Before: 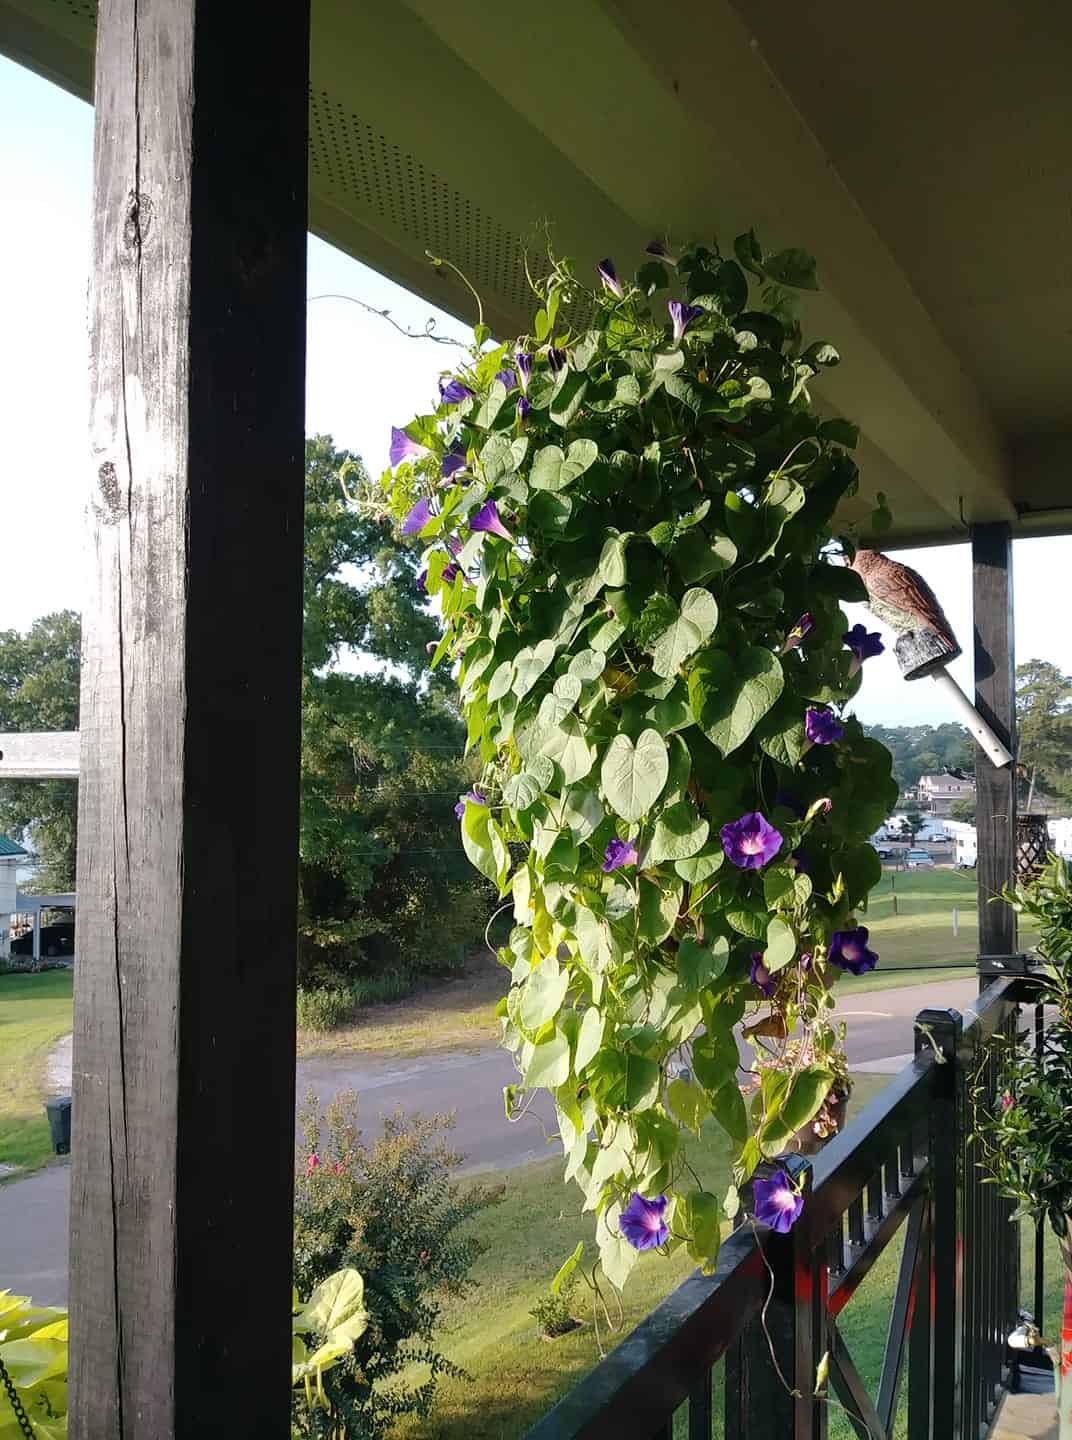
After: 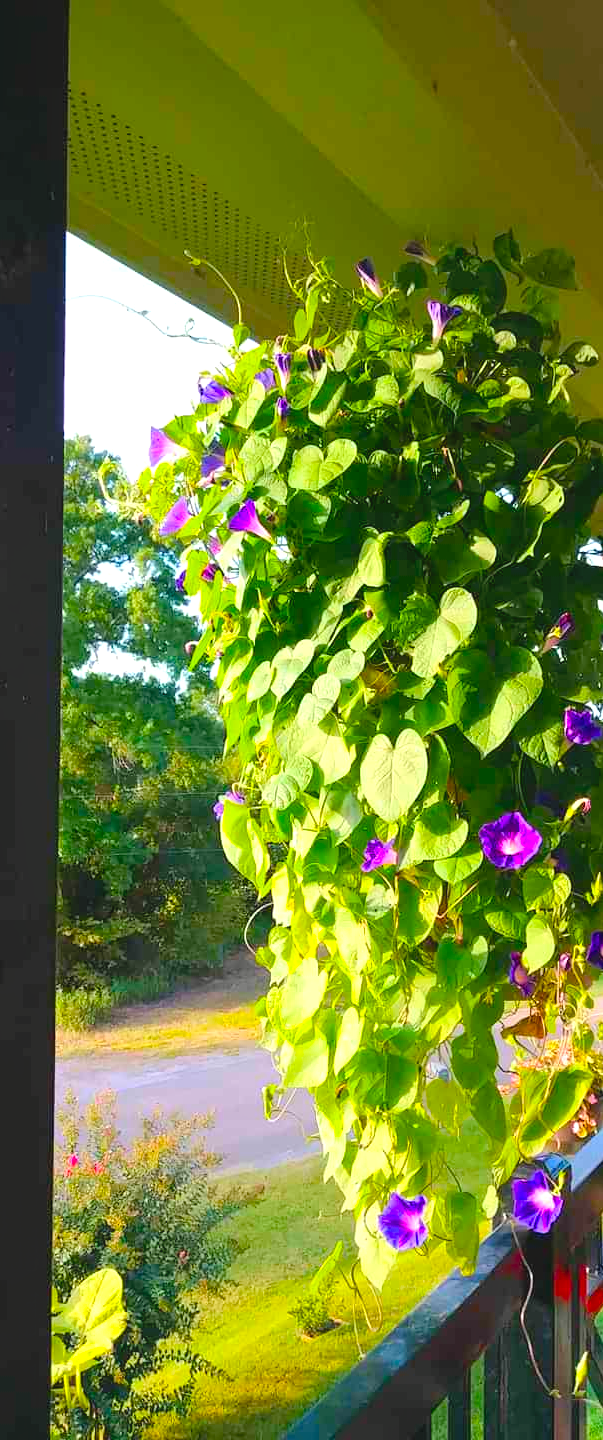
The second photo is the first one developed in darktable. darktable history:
contrast equalizer: octaves 7, y [[0.6 ×6], [0.55 ×6], [0 ×6], [0 ×6], [0 ×6]], mix -0.2
exposure: exposure 0.559 EV, compensate highlight preservation false
contrast brightness saturation: contrast 0.07, brightness 0.18, saturation 0.4
color balance rgb: linear chroma grading › global chroma 15%, perceptual saturation grading › global saturation 30%
crop and rotate: left 22.516%, right 21.234%
